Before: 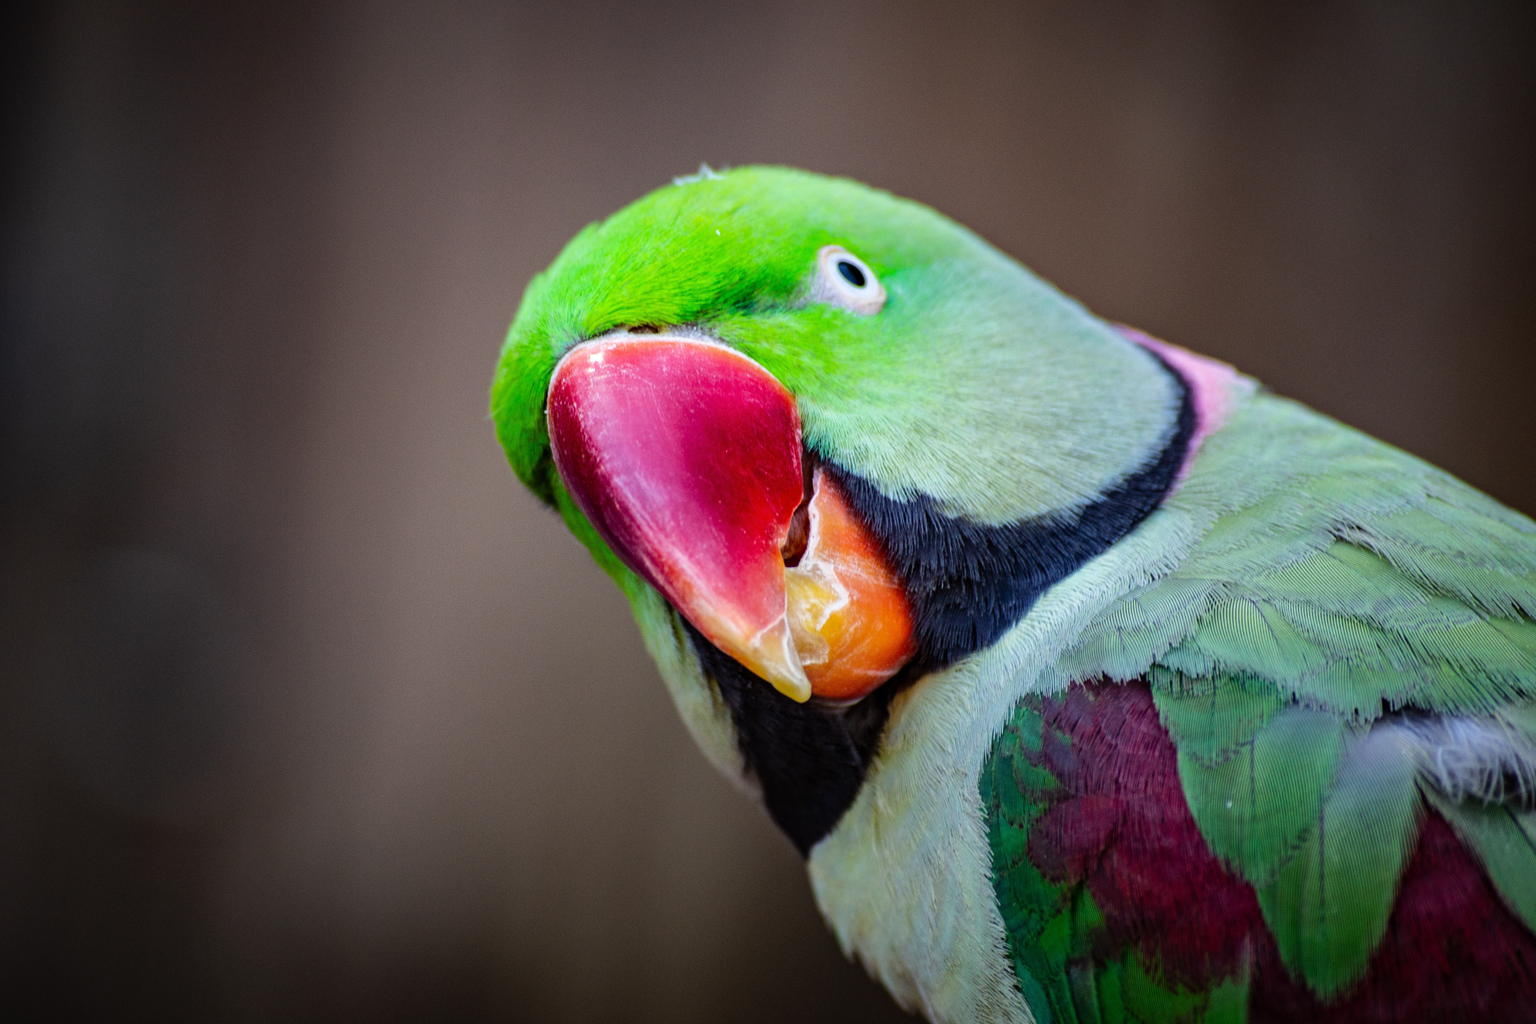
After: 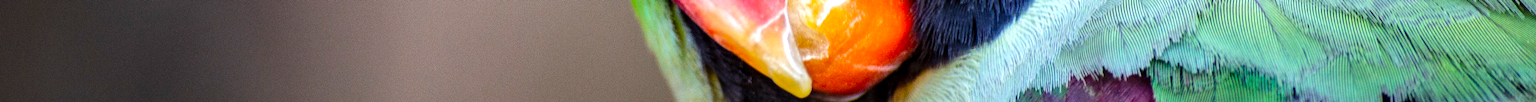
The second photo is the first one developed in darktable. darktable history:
exposure: black level correction 0, exposure 0.7 EV, compensate exposure bias true, compensate highlight preservation false
local contrast: highlights 100%, shadows 100%, detail 120%, midtone range 0.2
crop and rotate: top 59.084%, bottom 30.916%
tone equalizer: -8 EV -0.002 EV, -7 EV 0.005 EV, -6 EV -0.009 EV, -5 EV 0.011 EV, -4 EV -0.012 EV, -3 EV 0.007 EV, -2 EV -0.062 EV, -1 EV -0.293 EV, +0 EV -0.582 EV, smoothing diameter 2%, edges refinement/feathering 20, mask exposure compensation -1.57 EV, filter diffusion 5
color balance: output saturation 120%
